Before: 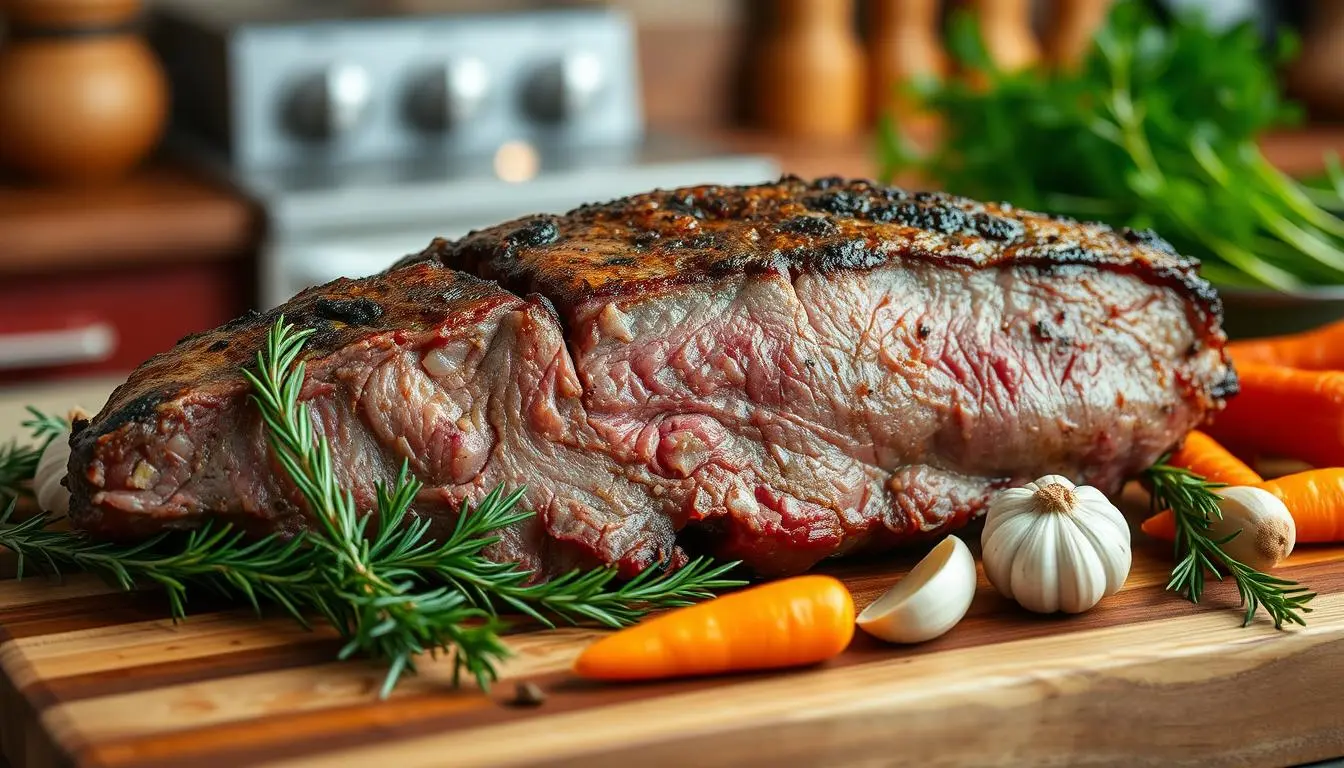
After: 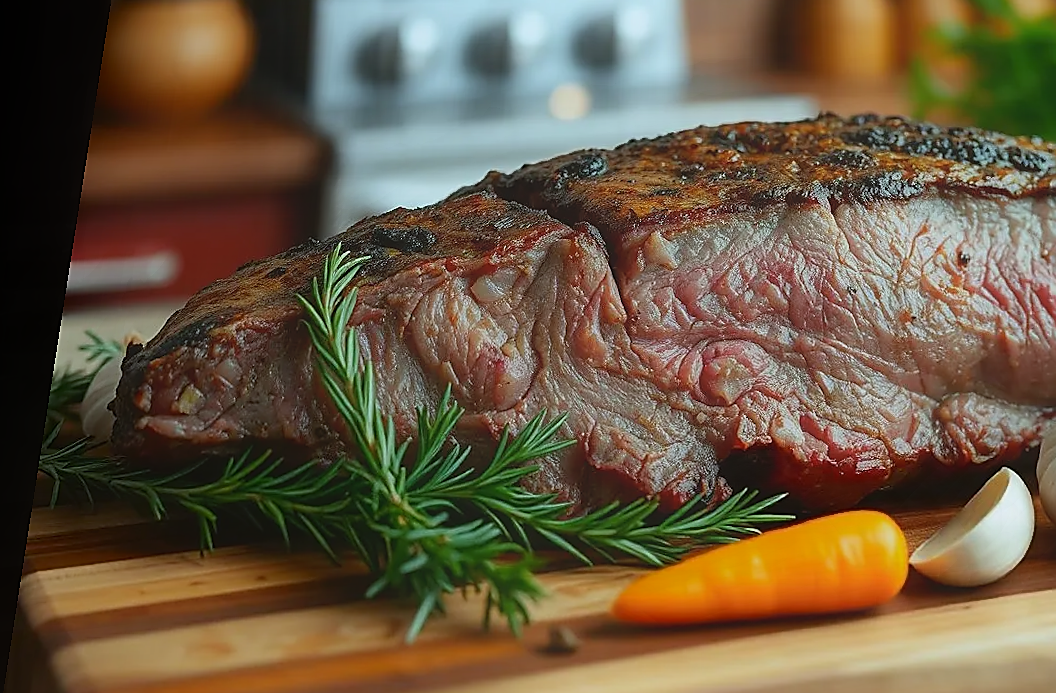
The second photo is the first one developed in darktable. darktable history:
sharpen: radius 1.4, amount 1.25, threshold 0.7
rotate and perspective: rotation 0.128°, lens shift (vertical) -0.181, lens shift (horizontal) -0.044, shear 0.001, automatic cropping off
contrast equalizer: octaves 7, y [[0.6 ×6], [0.55 ×6], [0 ×6], [0 ×6], [0 ×6]], mix -1
tone equalizer: on, module defaults
crop: top 5.803%, right 27.864%, bottom 5.804%
white balance: red 0.925, blue 1.046
